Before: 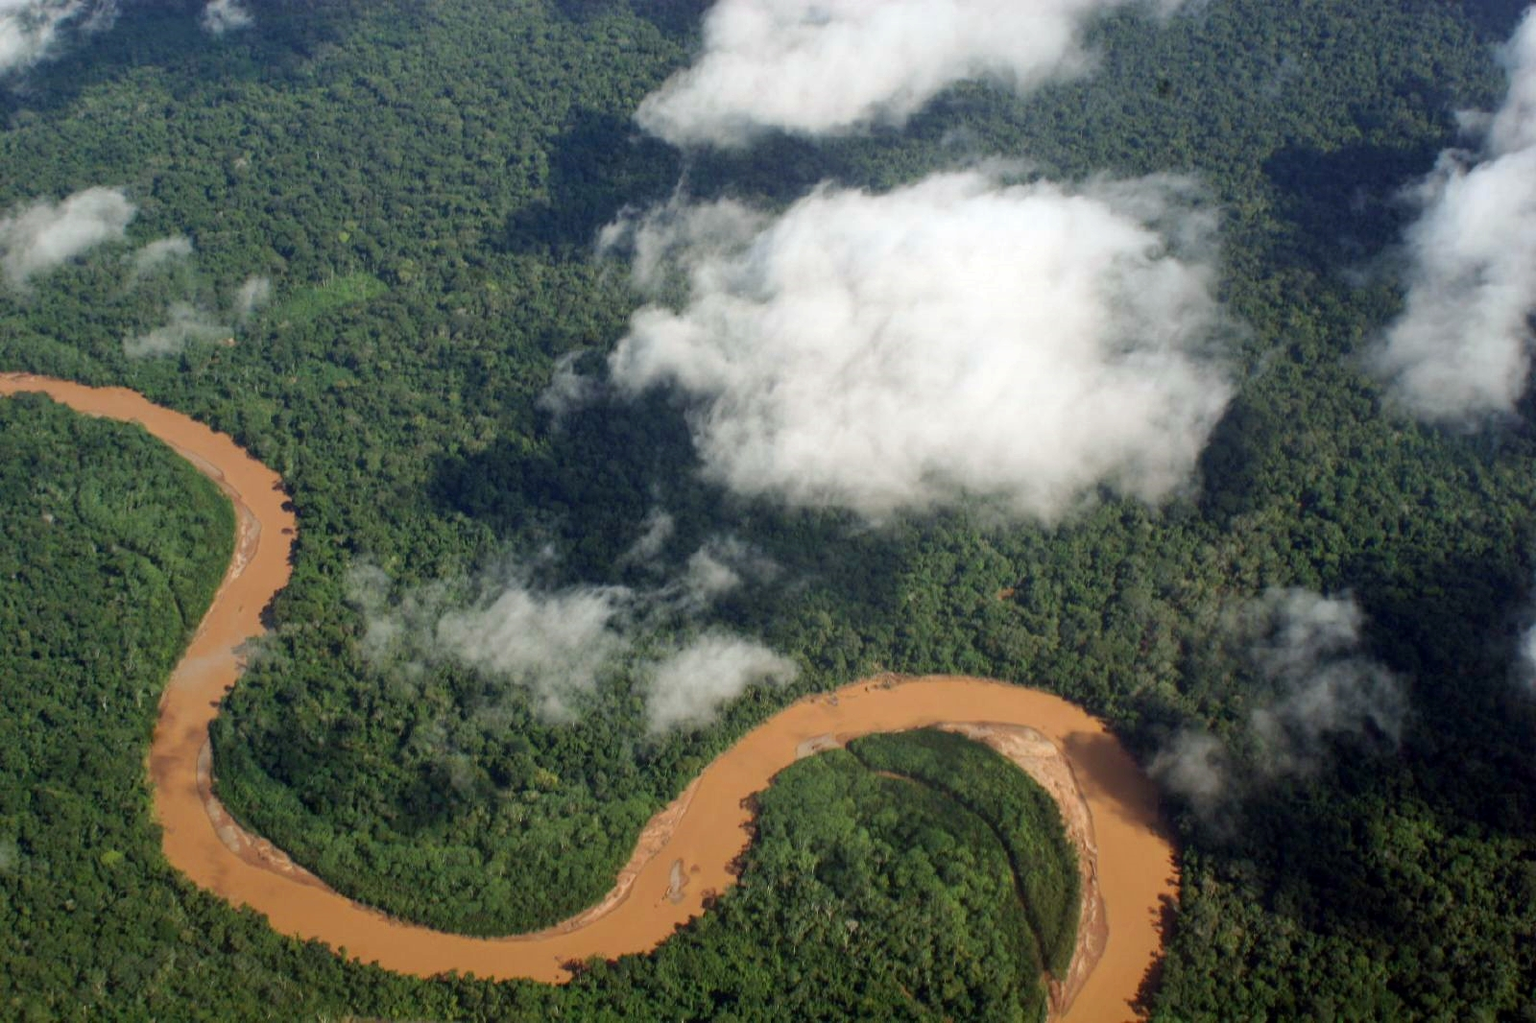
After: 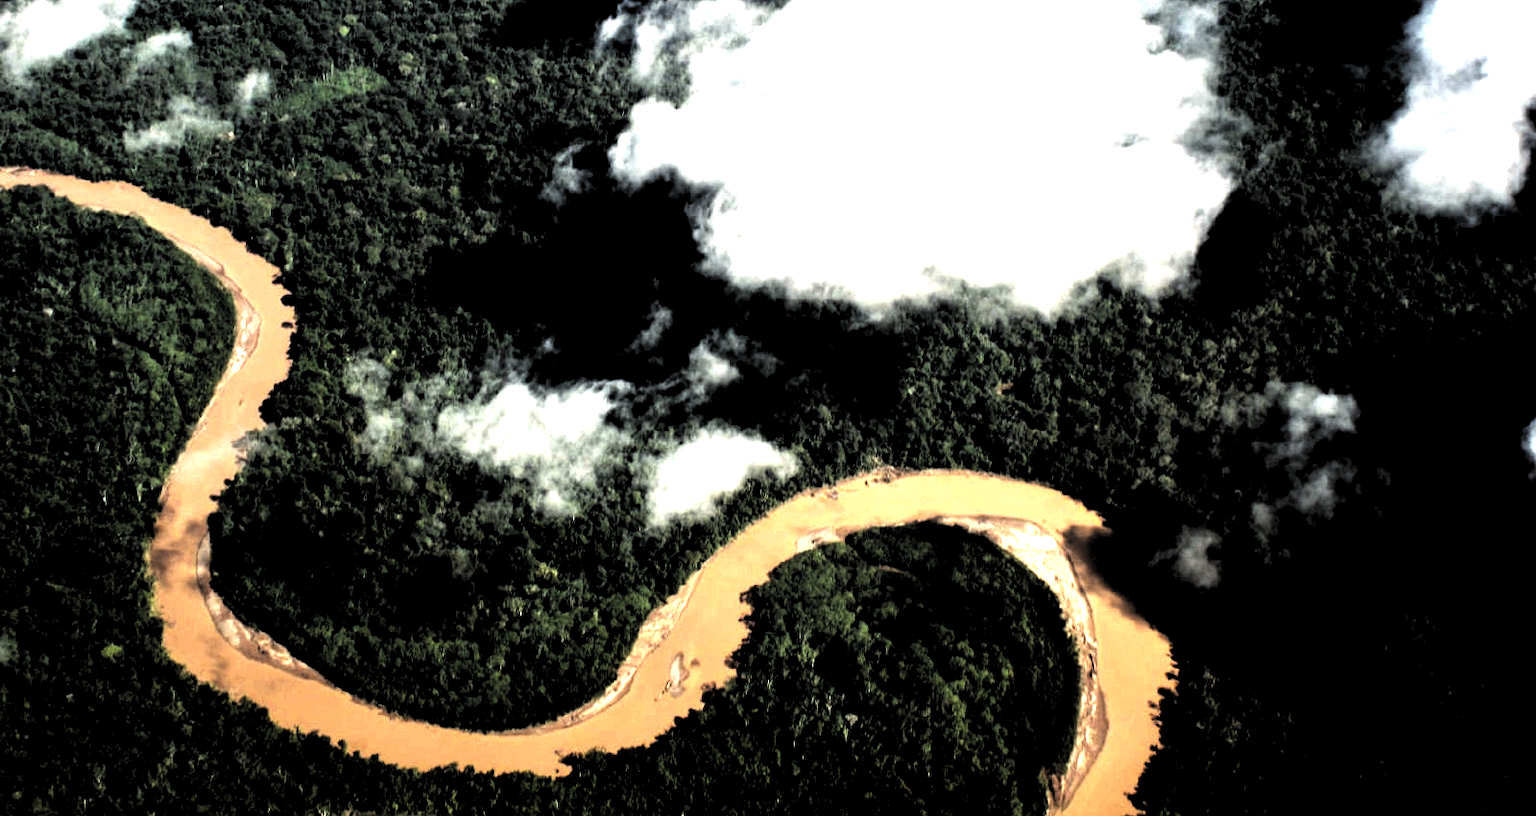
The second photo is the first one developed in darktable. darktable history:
crop and rotate: top 20.211%
contrast brightness saturation: saturation -0.052
tone equalizer: -8 EV -0.432 EV, -7 EV -0.382 EV, -6 EV -0.314 EV, -5 EV -0.252 EV, -3 EV 0.232 EV, -2 EV 0.307 EV, -1 EV 0.389 EV, +0 EV 0.398 EV
exposure: black level correction 0, exposure 1.278 EV, compensate exposure bias true, compensate highlight preservation false
levels: levels [0.514, 0.759, 1]
